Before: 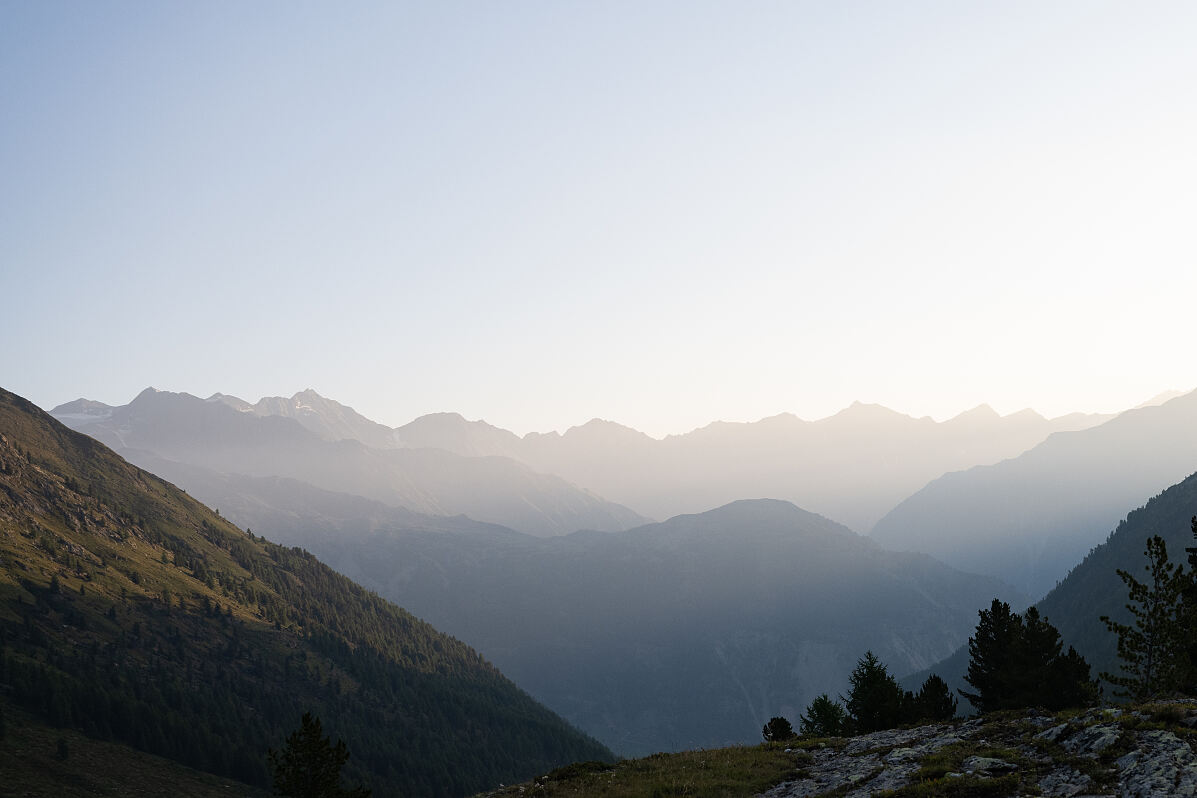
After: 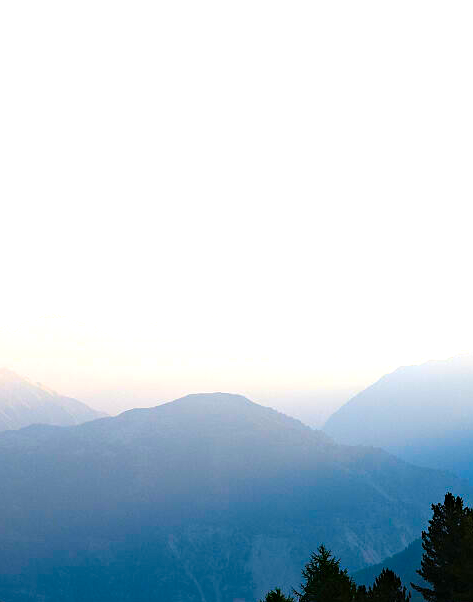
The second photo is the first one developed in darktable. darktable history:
crop: left 45.721%, top 13.393%, right 14.118%, bottom 10.01%
haze removal: strength 0.12, distance 0.25, compatibility mode true, adaptive false
color balance rgb: linear chroma grading › global chroma 42%, perceptual saturation grading › global saturation 42%, perceptual brilliance grading › global brilliance 25%, global vibrance 33%
